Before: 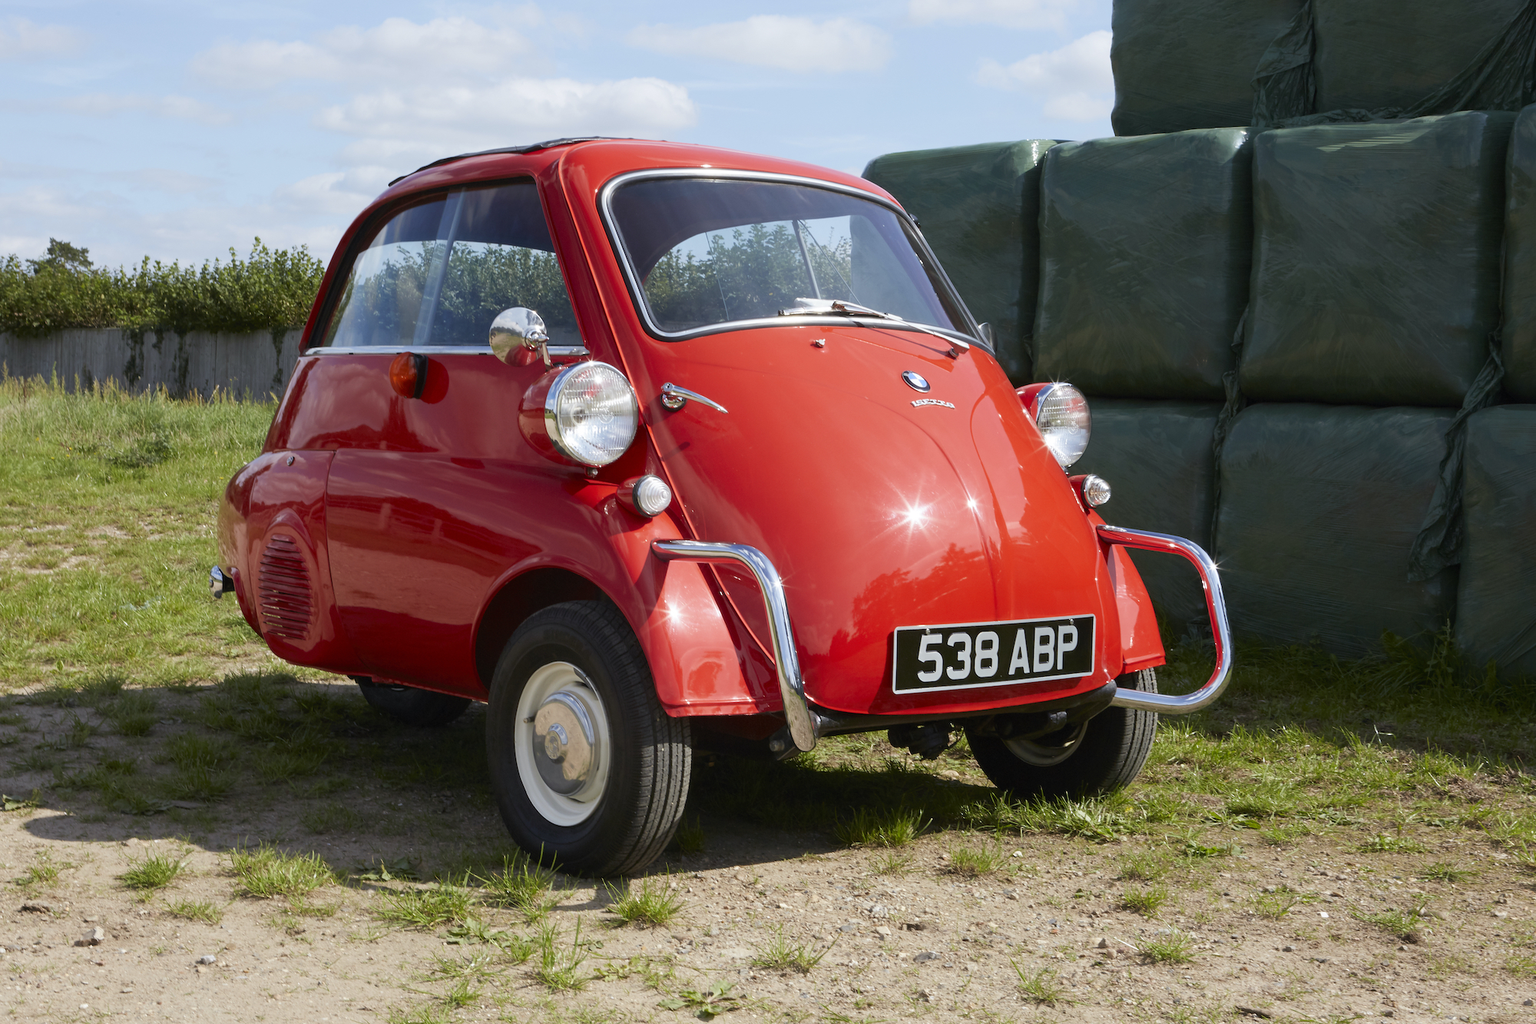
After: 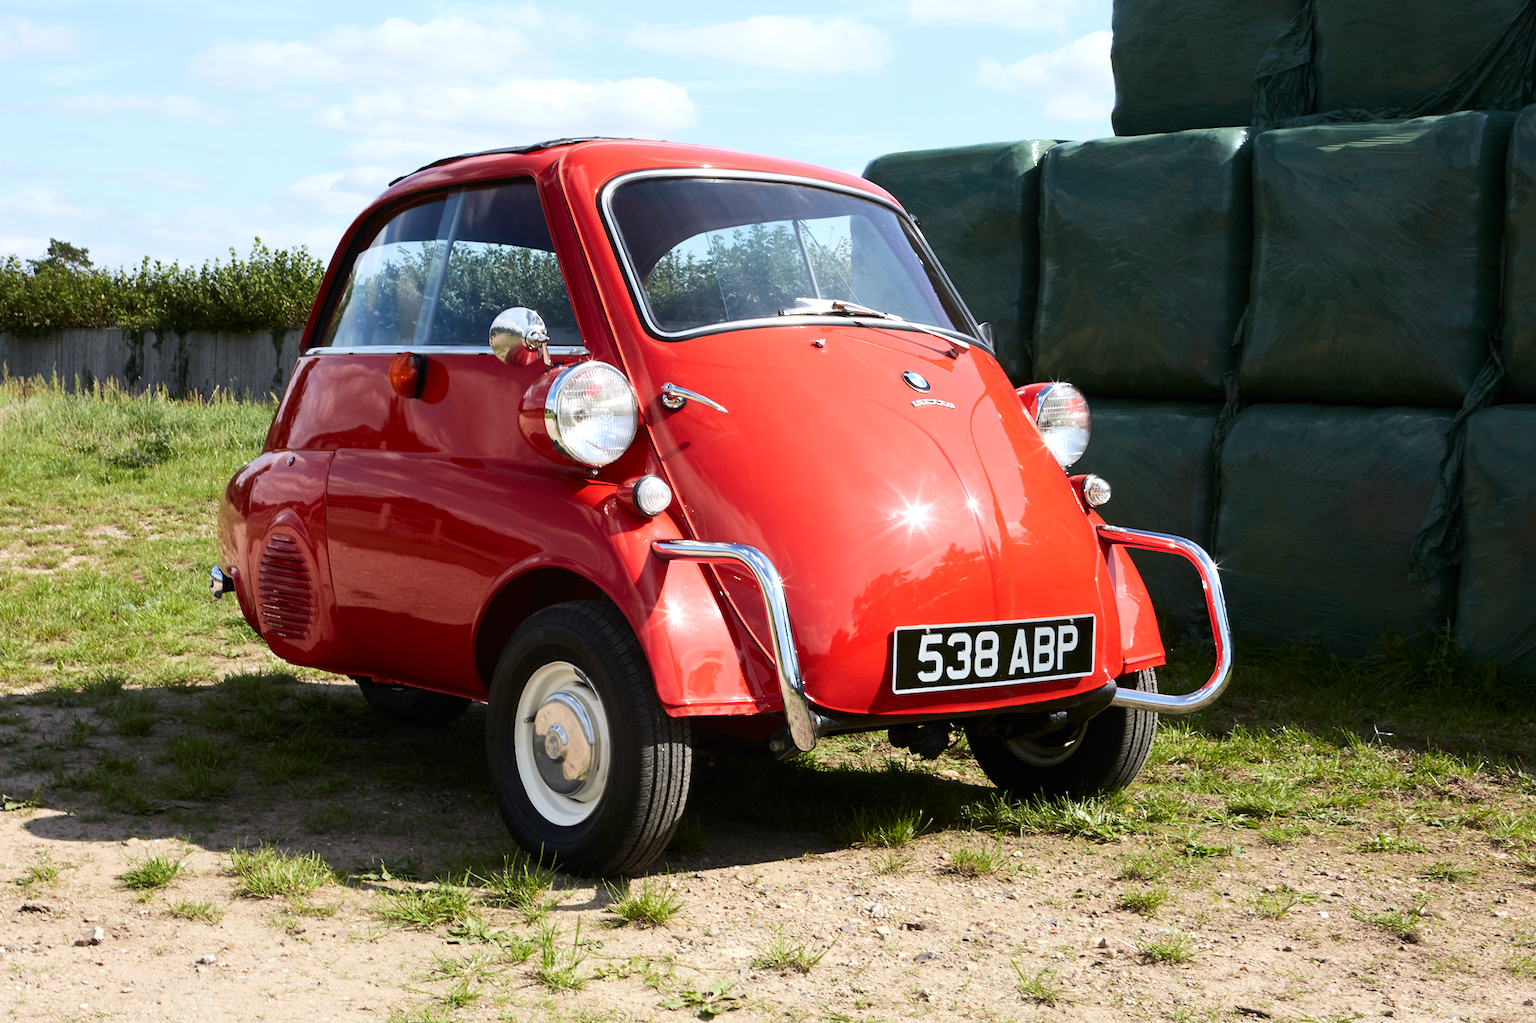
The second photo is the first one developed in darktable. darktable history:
tone equalizer: -8 EV -0.381 EV, -7 EV -0.36 EV, -6 EV -0.324 EV, -5 EV -0.253 EV, -3 EV 0.234 EV, -2 EV 0.325 EV, -1 EV 0.379 EV, +0 EV 0.401 EV, edges refinement/feathering 500, mask exposure compensation -1.57 EV, preserve details no
contrast brightness saturation: contrast 0.145, brightness 0.046
